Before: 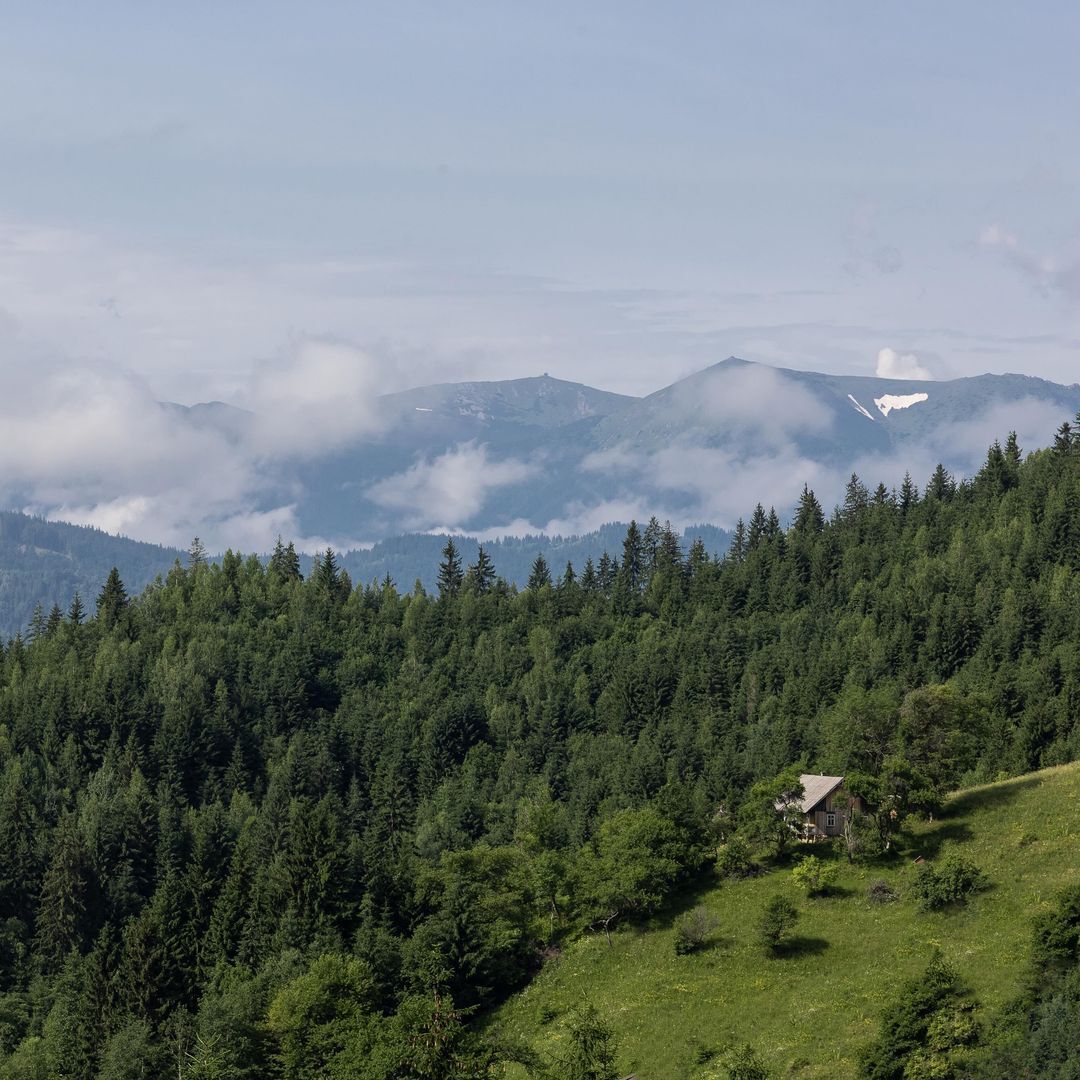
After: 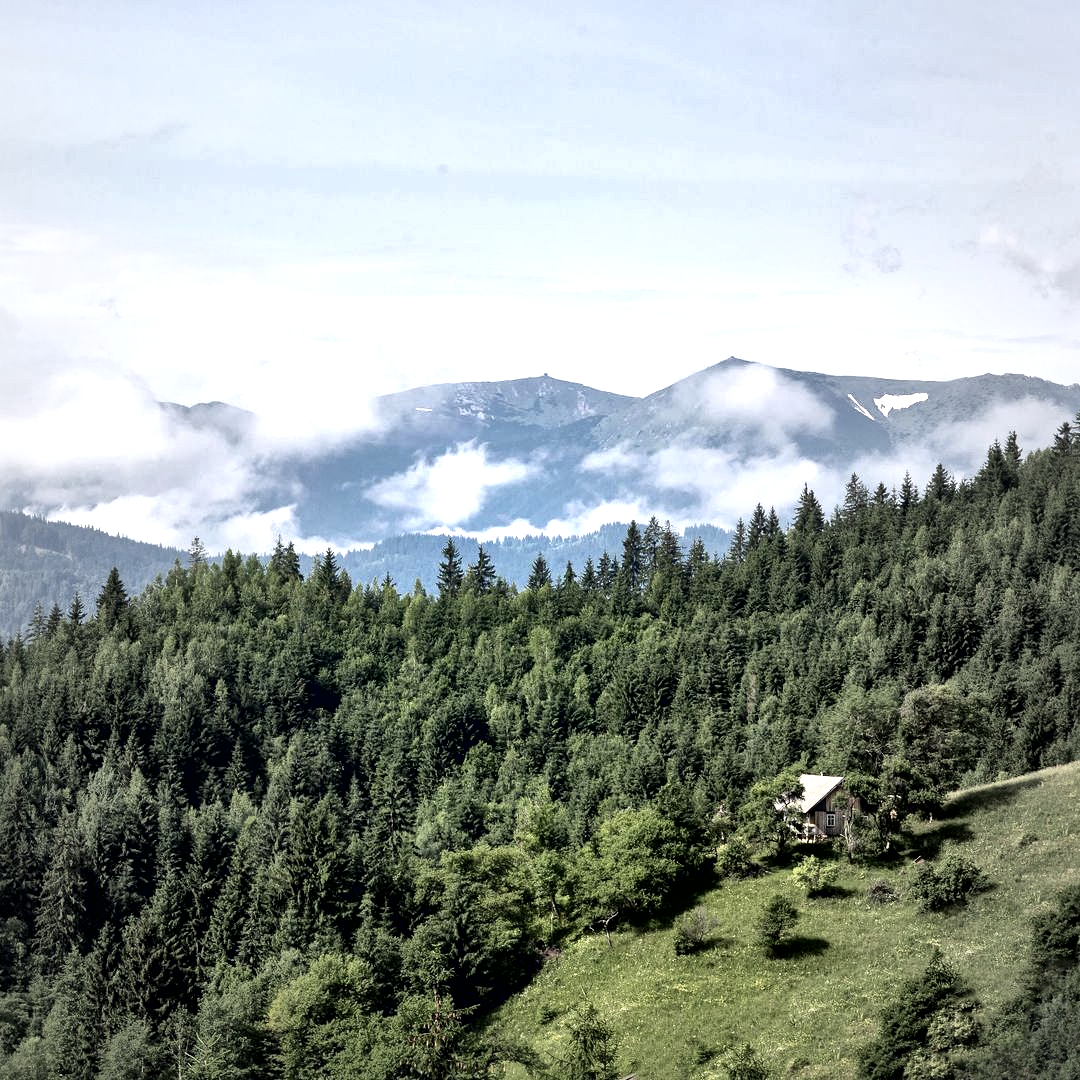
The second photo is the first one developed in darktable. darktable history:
local contrast: mode bilateral grid, contrast 44, coarseness 69, detail 214%, midtone range 0.2
exposure: exposure 1.061 EV, compensate highlight preservation false
vignetting: fall-off start 18.21%, fall-off radius 137.95%, brightness -0.207, center (-0.078, 0.066), width/height ratio 0.62, shape 0.59
